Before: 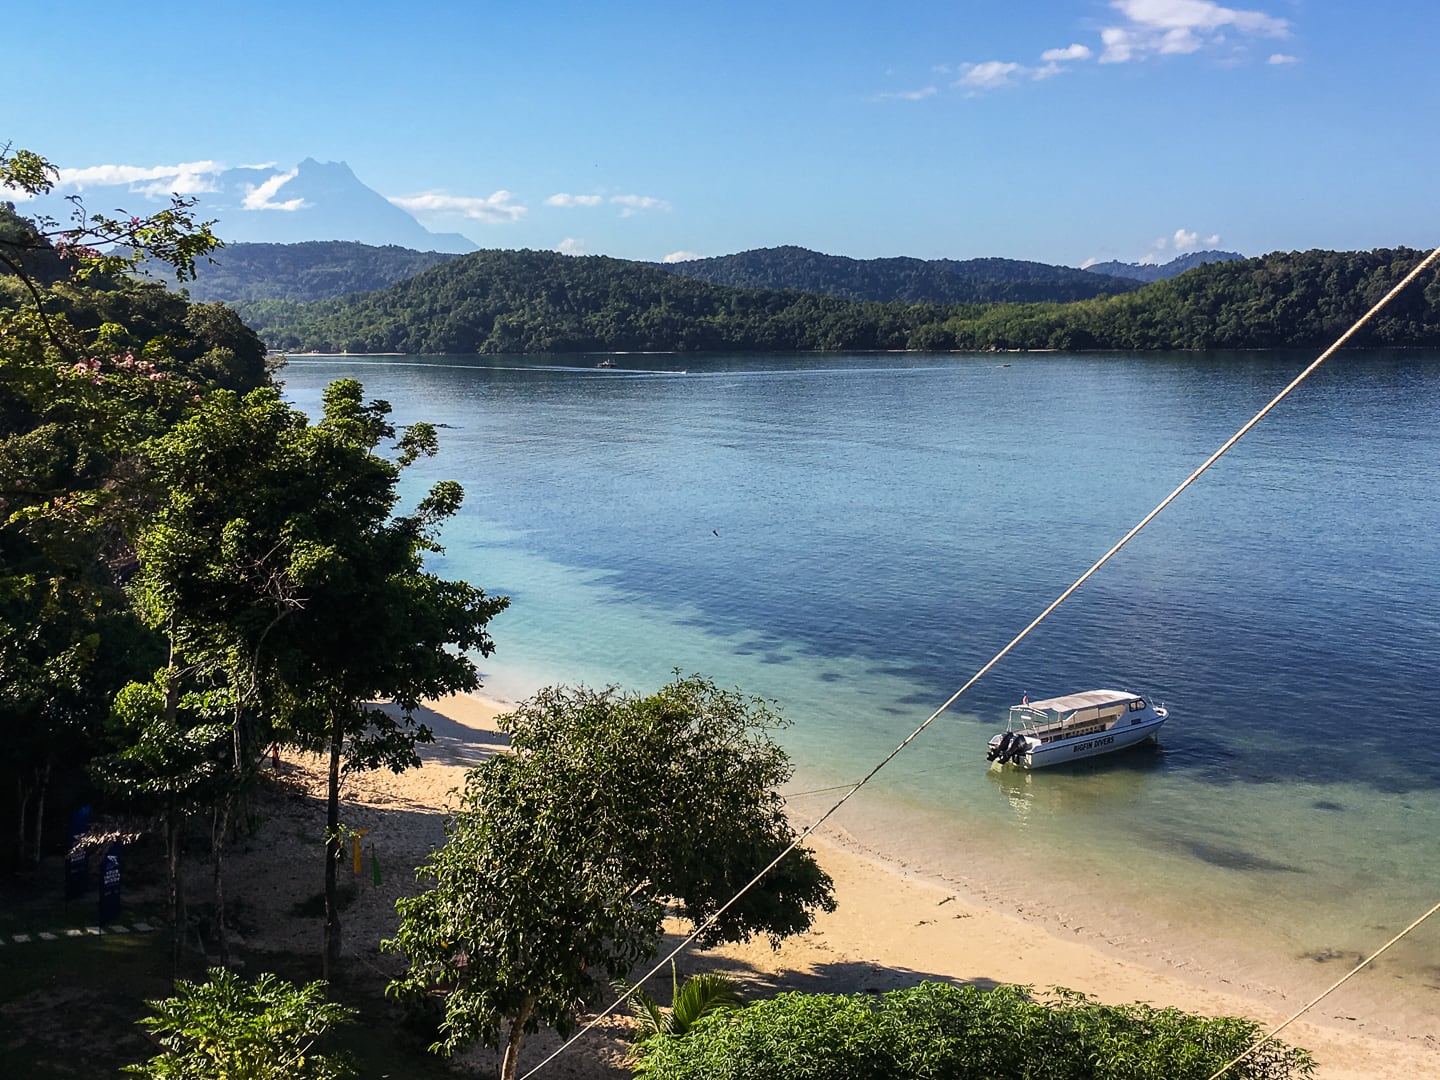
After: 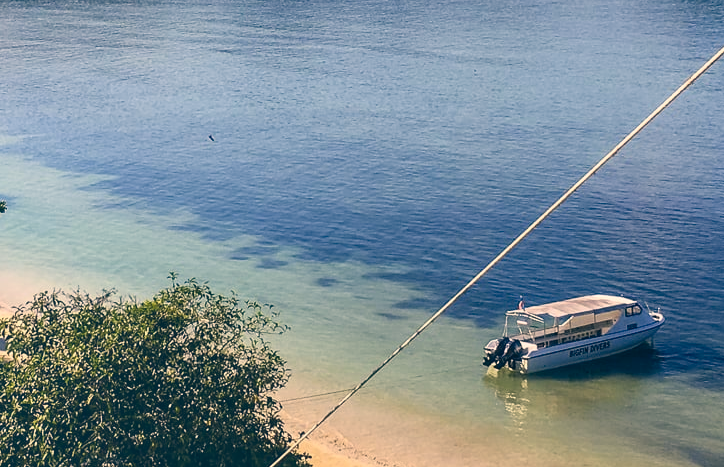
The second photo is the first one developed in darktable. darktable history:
color correction: highlights a* 10.32, highlights b* 14.66, shadows a* -9.59, shadows b* -15.02
bloom: size 40%
crop: left 35.03%, top 36.625%, right 14.663%, bottom 20.057%
